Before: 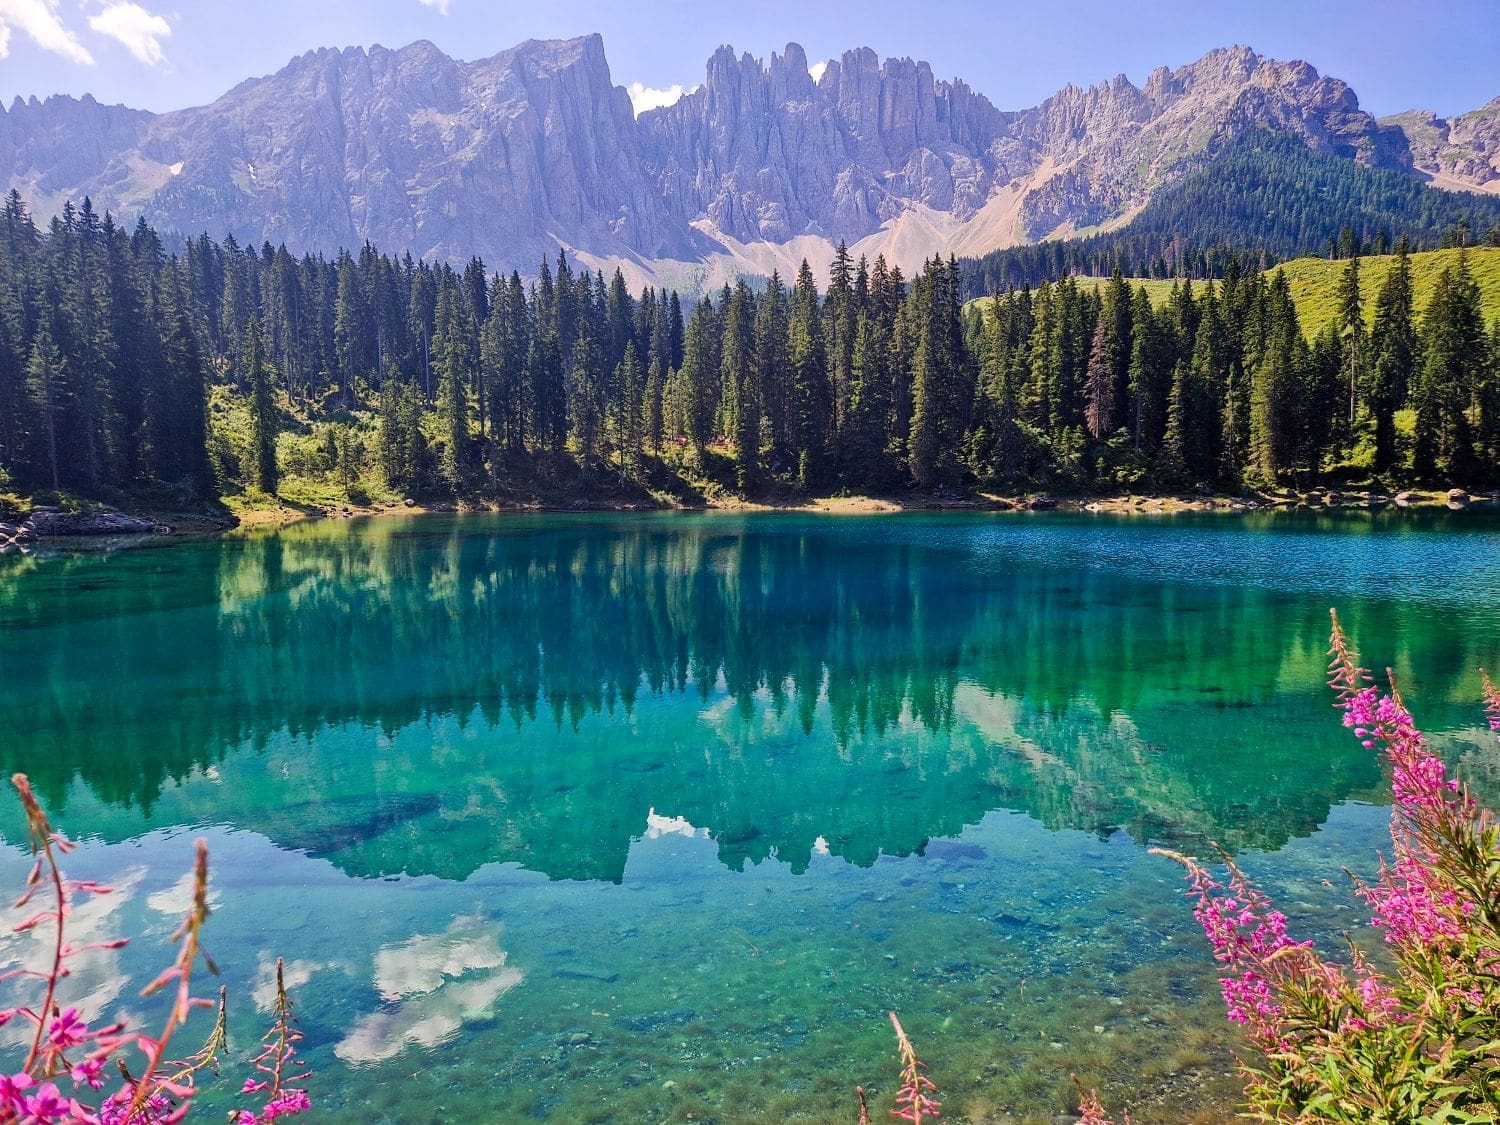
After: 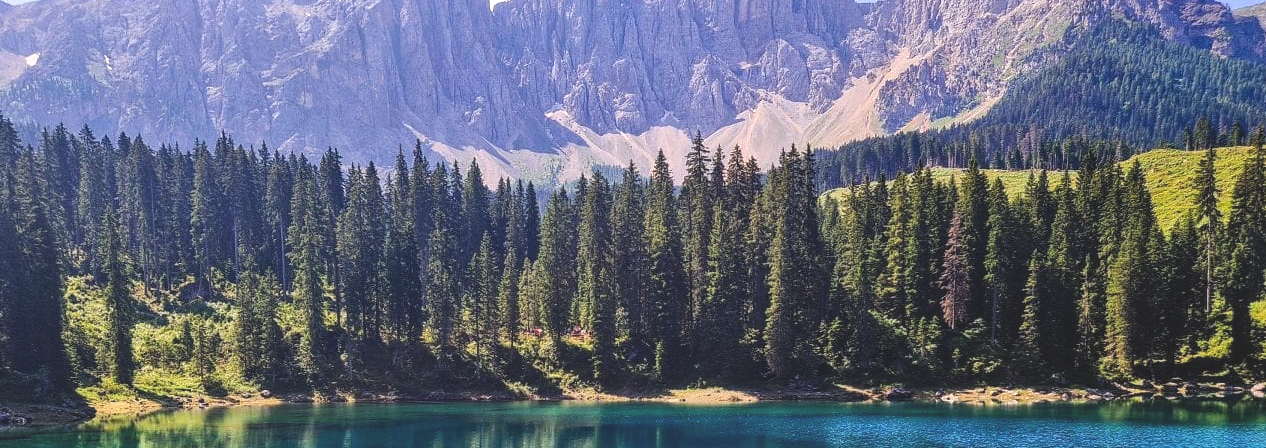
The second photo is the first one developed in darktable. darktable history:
color balance rgb: global offset › luminance 1.969%, perceptual saturation grading › global saturation 5.326%
crop and rotate: left 9.632%, top 9.707%, right 5.922%, bottom 50.454%
local contrast: detail 130%
